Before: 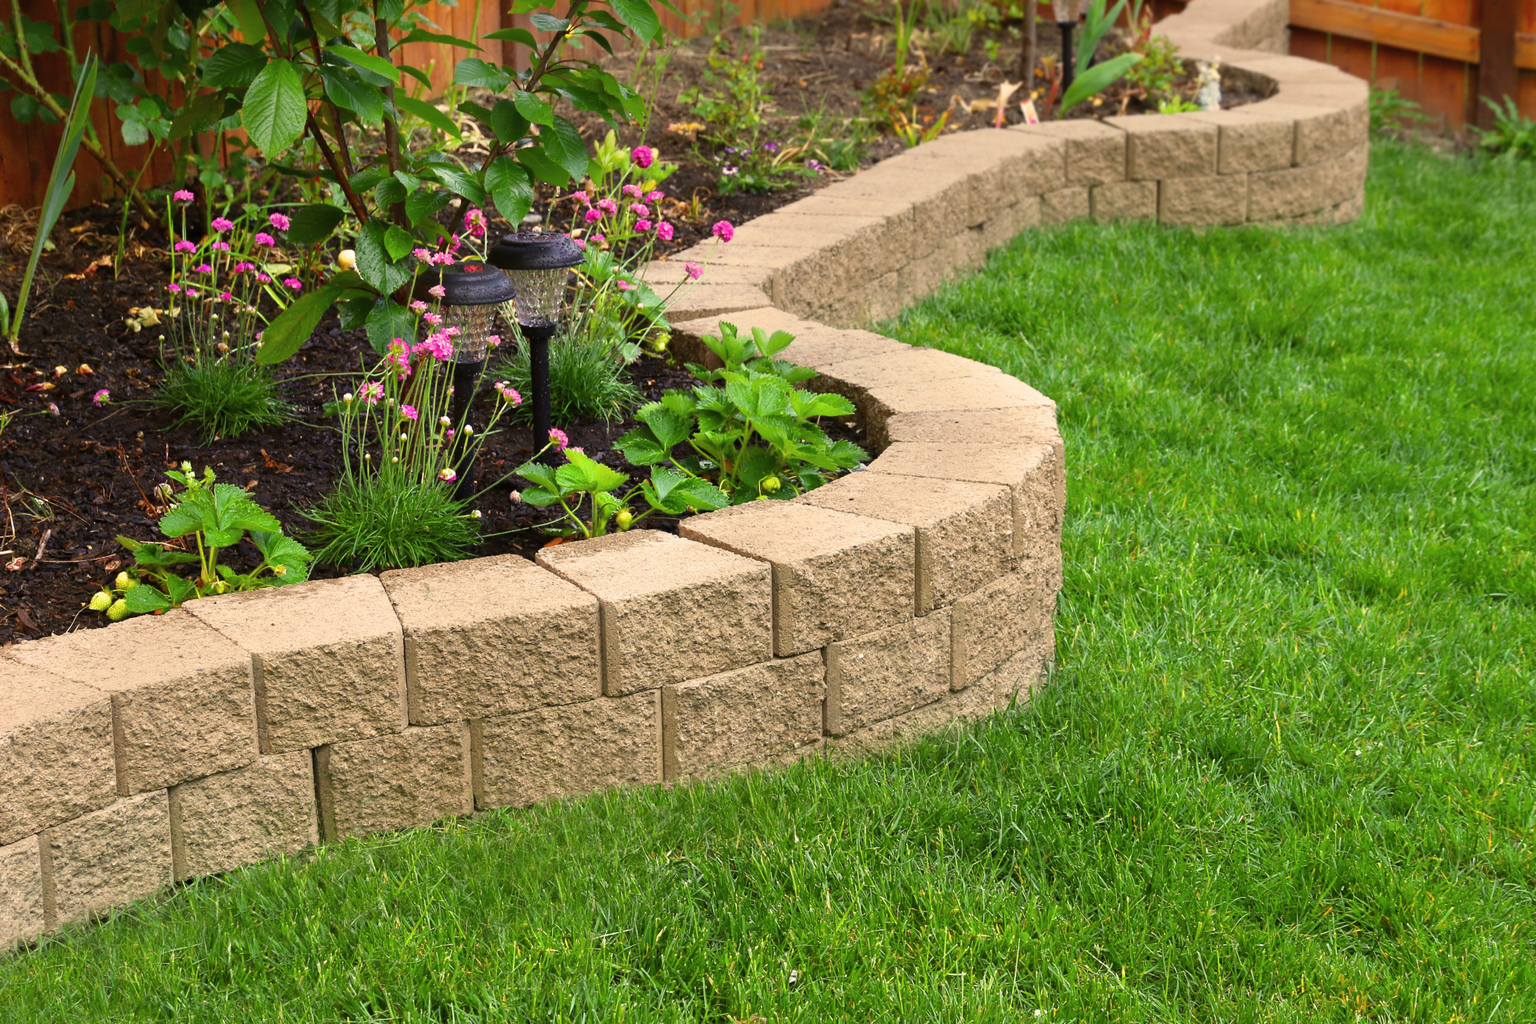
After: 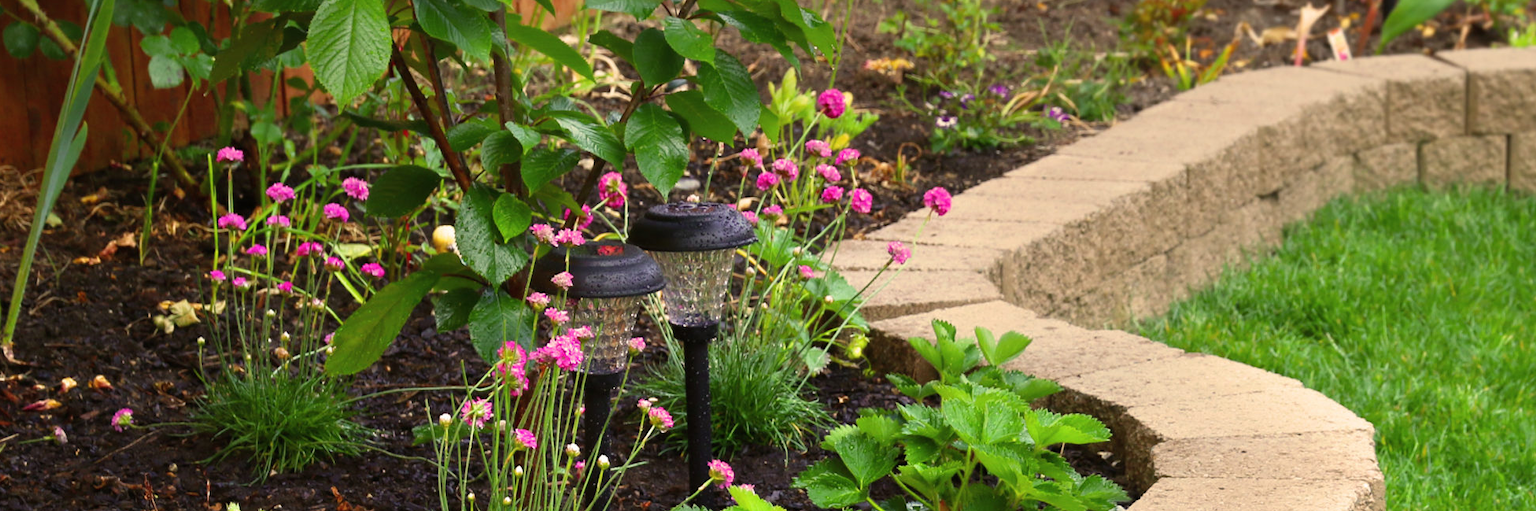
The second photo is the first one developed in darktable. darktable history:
crop: left 0.579%, top 7.627%, right 23.167%, bottom 54.275%
white balance: emerald 1
